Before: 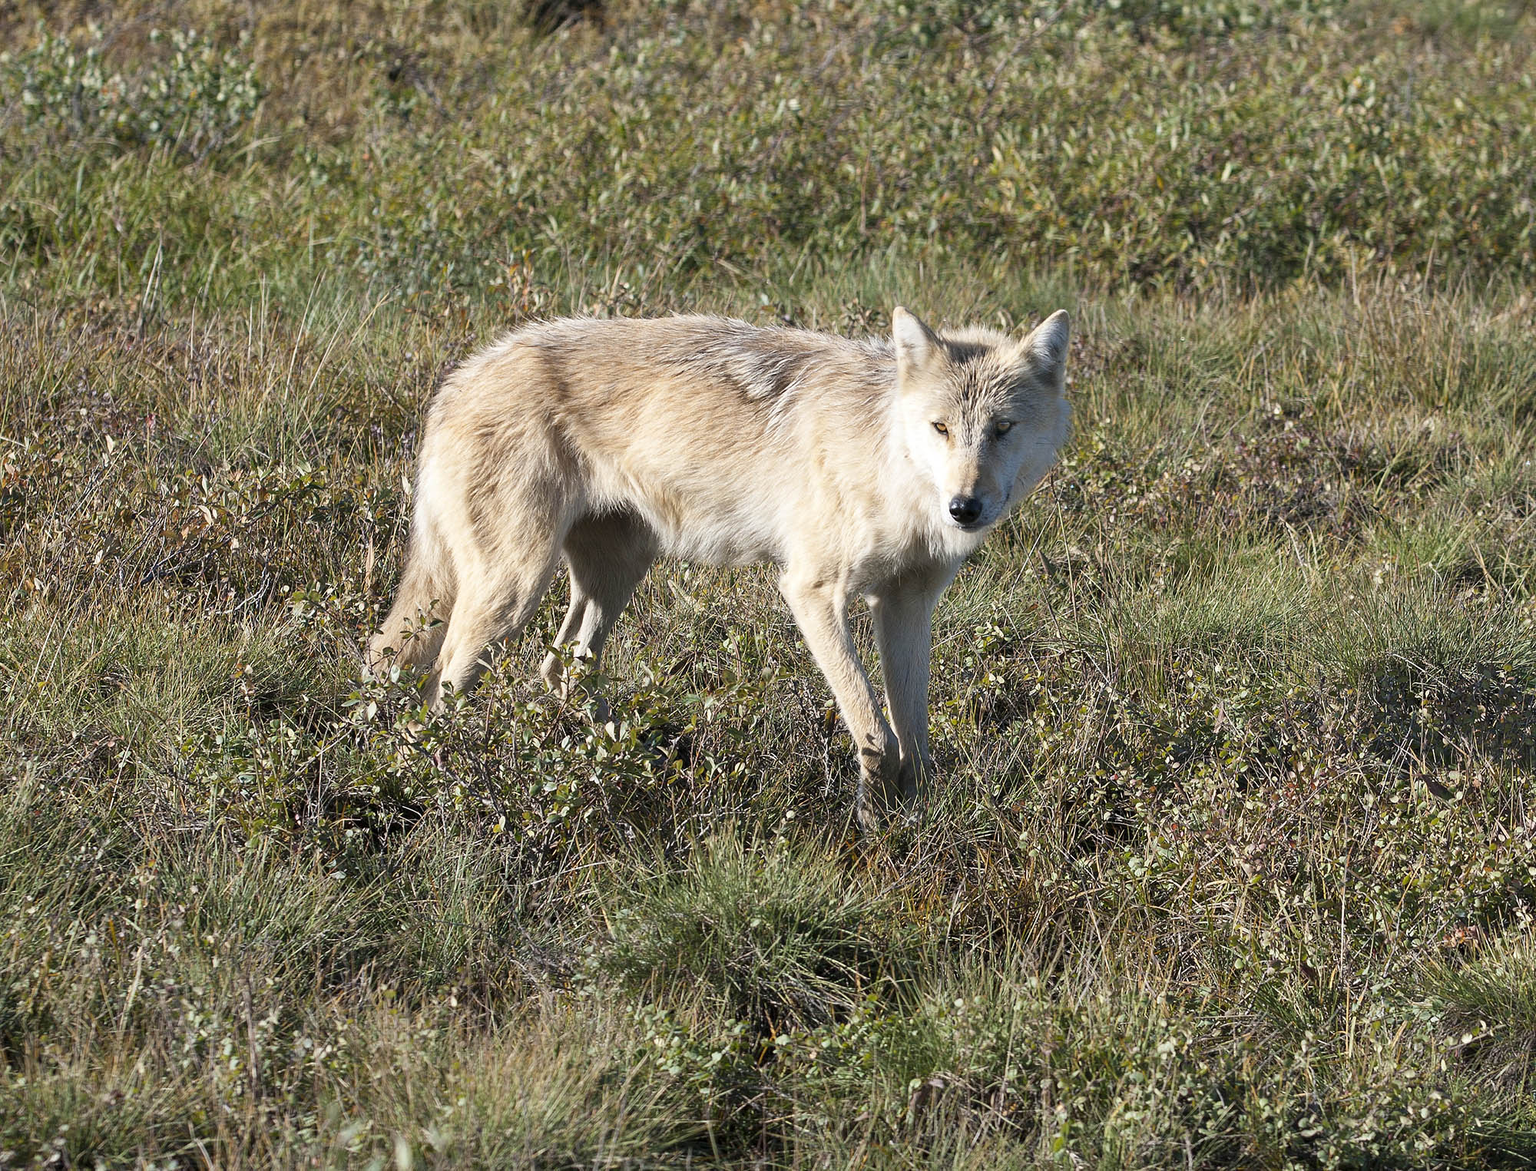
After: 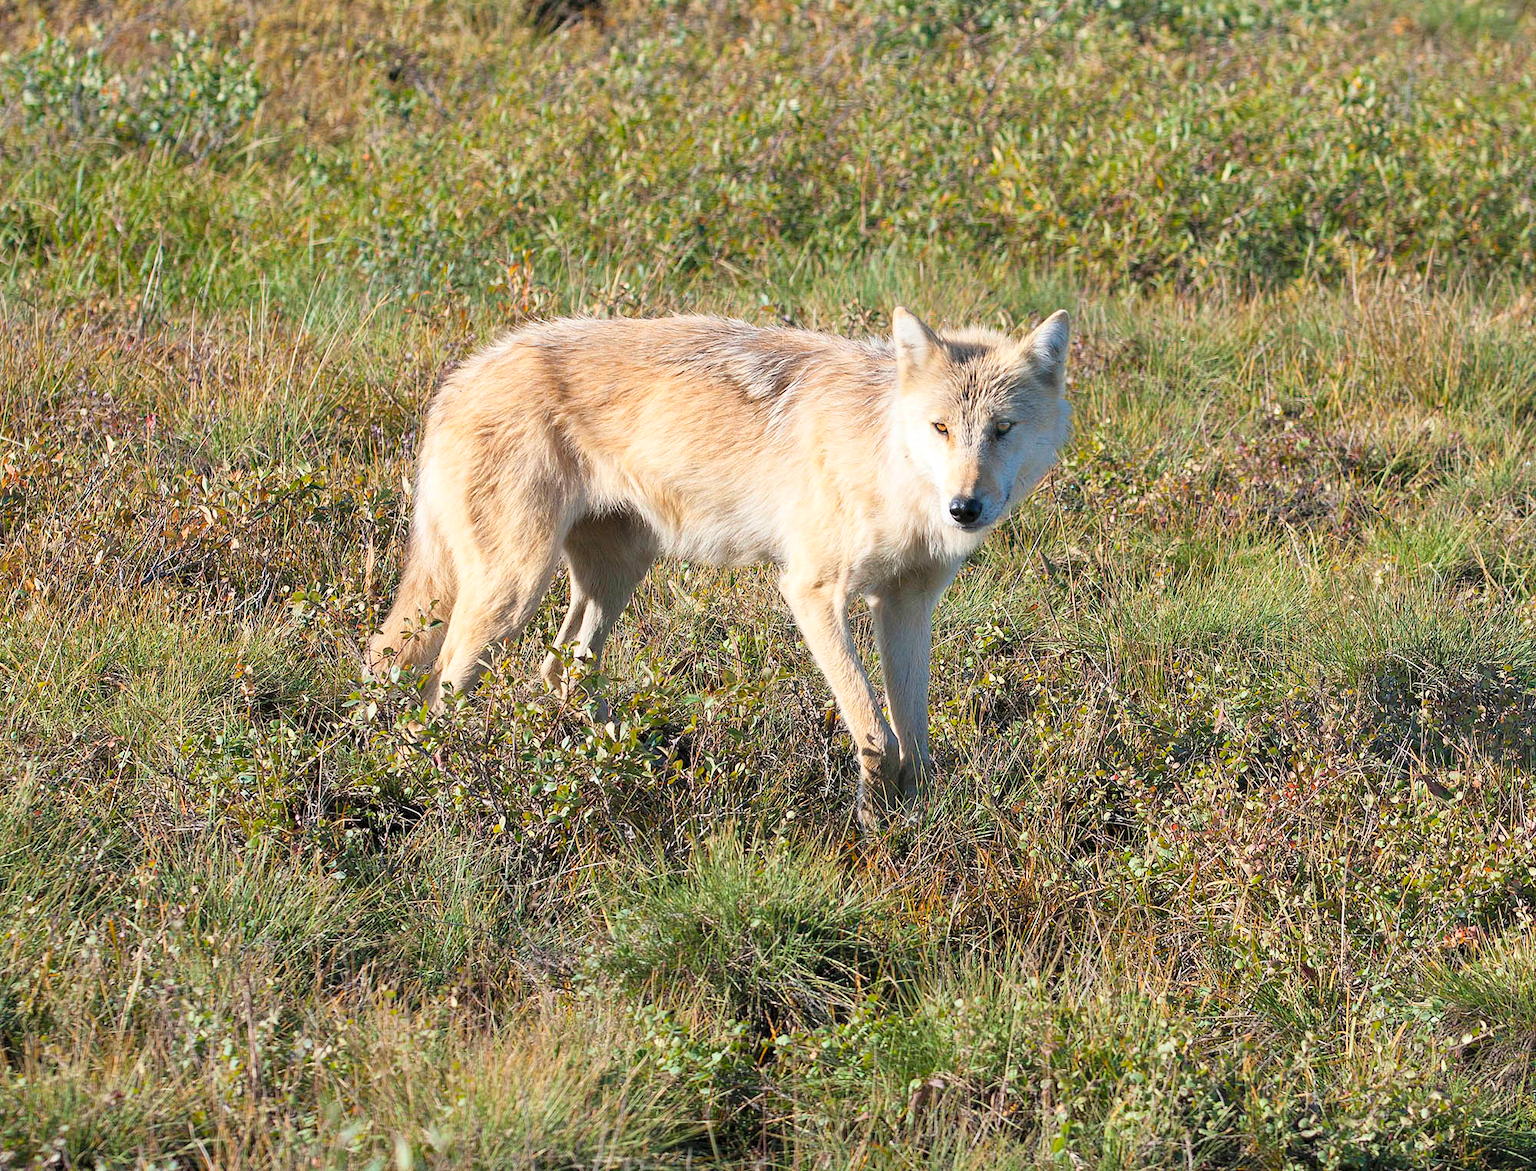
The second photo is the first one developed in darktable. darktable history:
contrast brightness saturation: contrast 0.068, brightness 0.174, saturation 0.409
